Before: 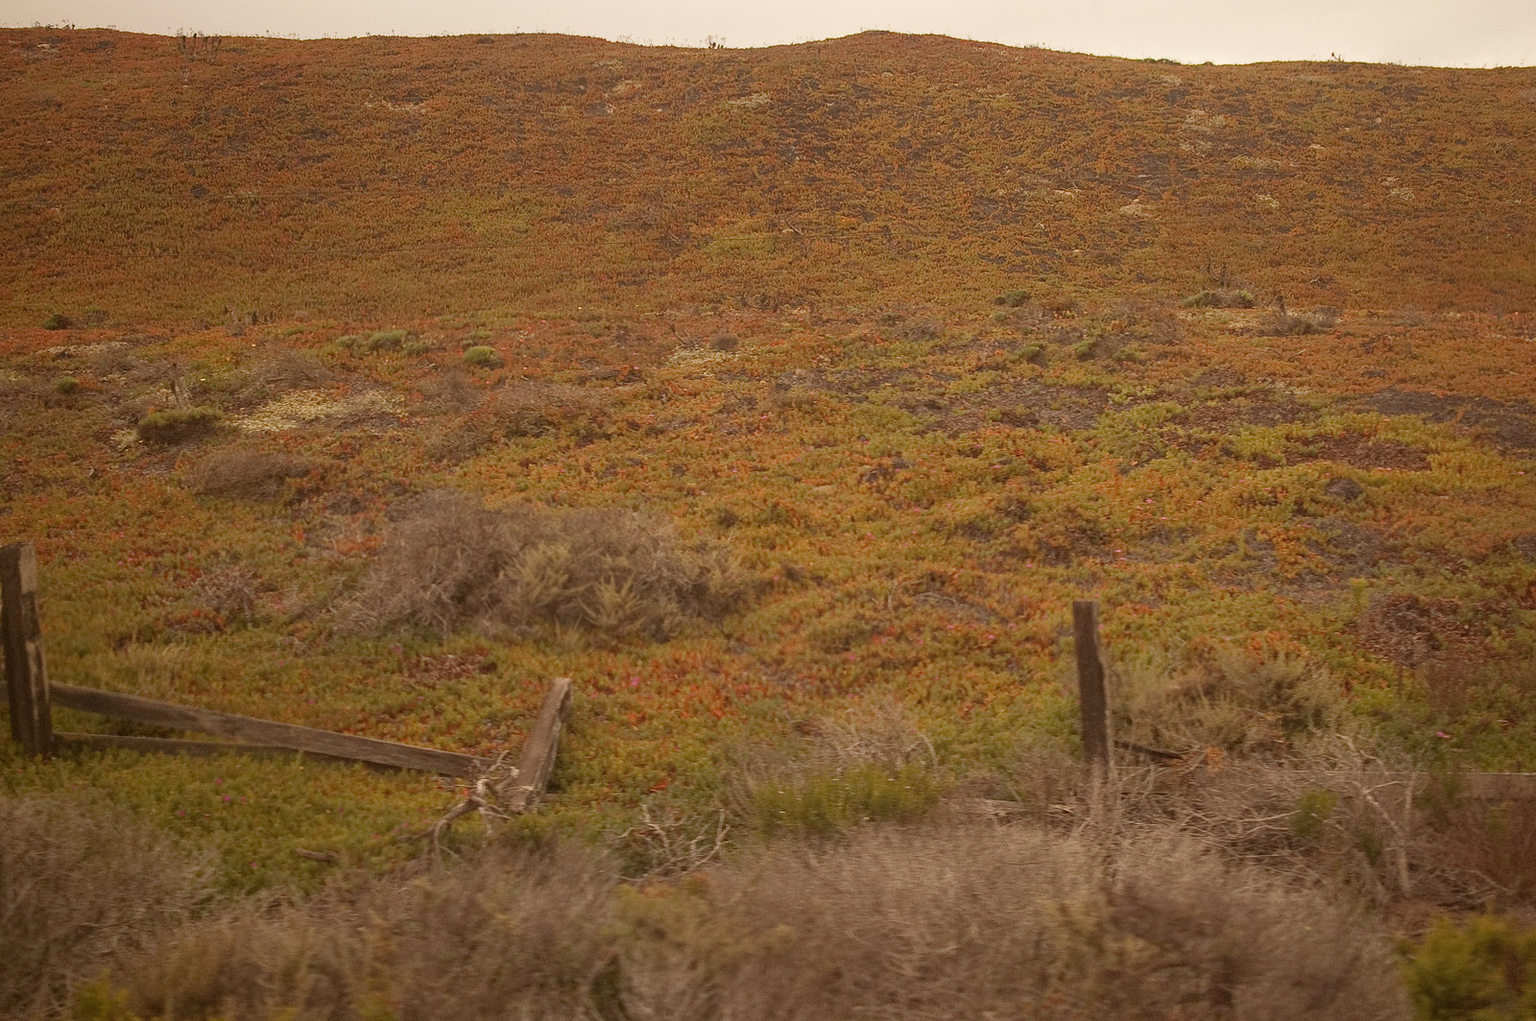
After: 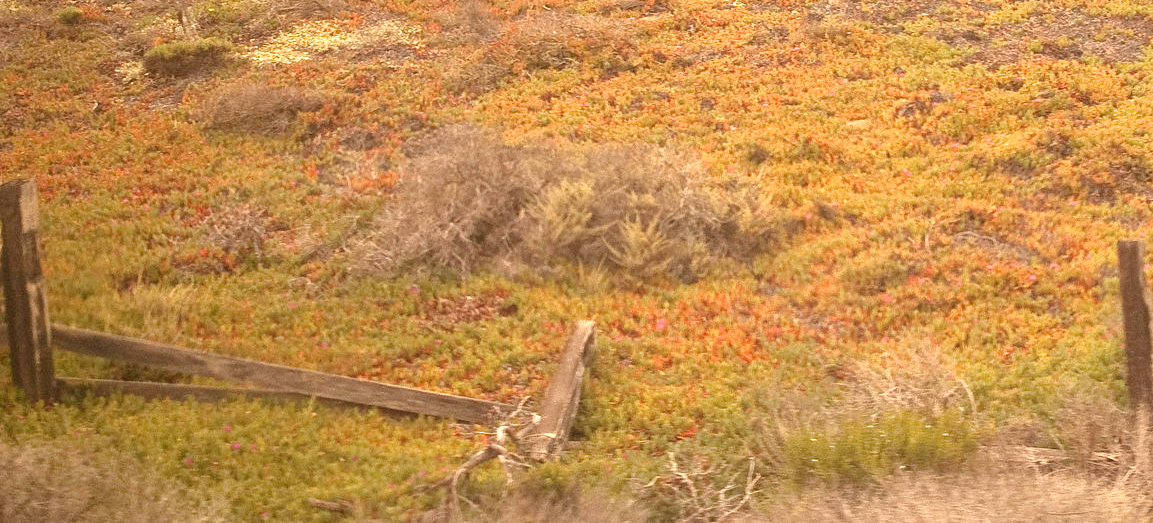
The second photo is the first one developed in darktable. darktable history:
crop: top 36.296%, right 27.932%, bottom 14.542%
exposure: black level correction 0, exposure 1.459 EV, compensate highlight preservation false
